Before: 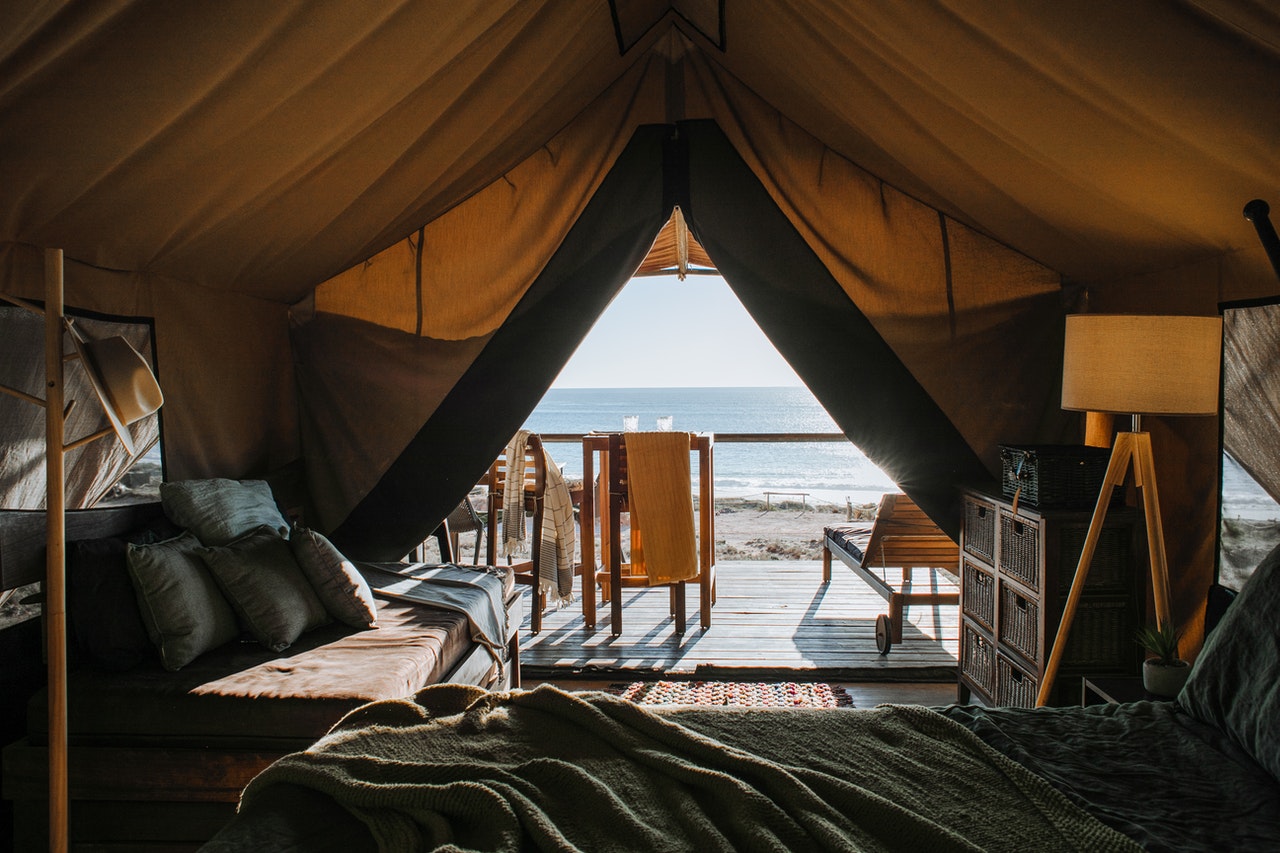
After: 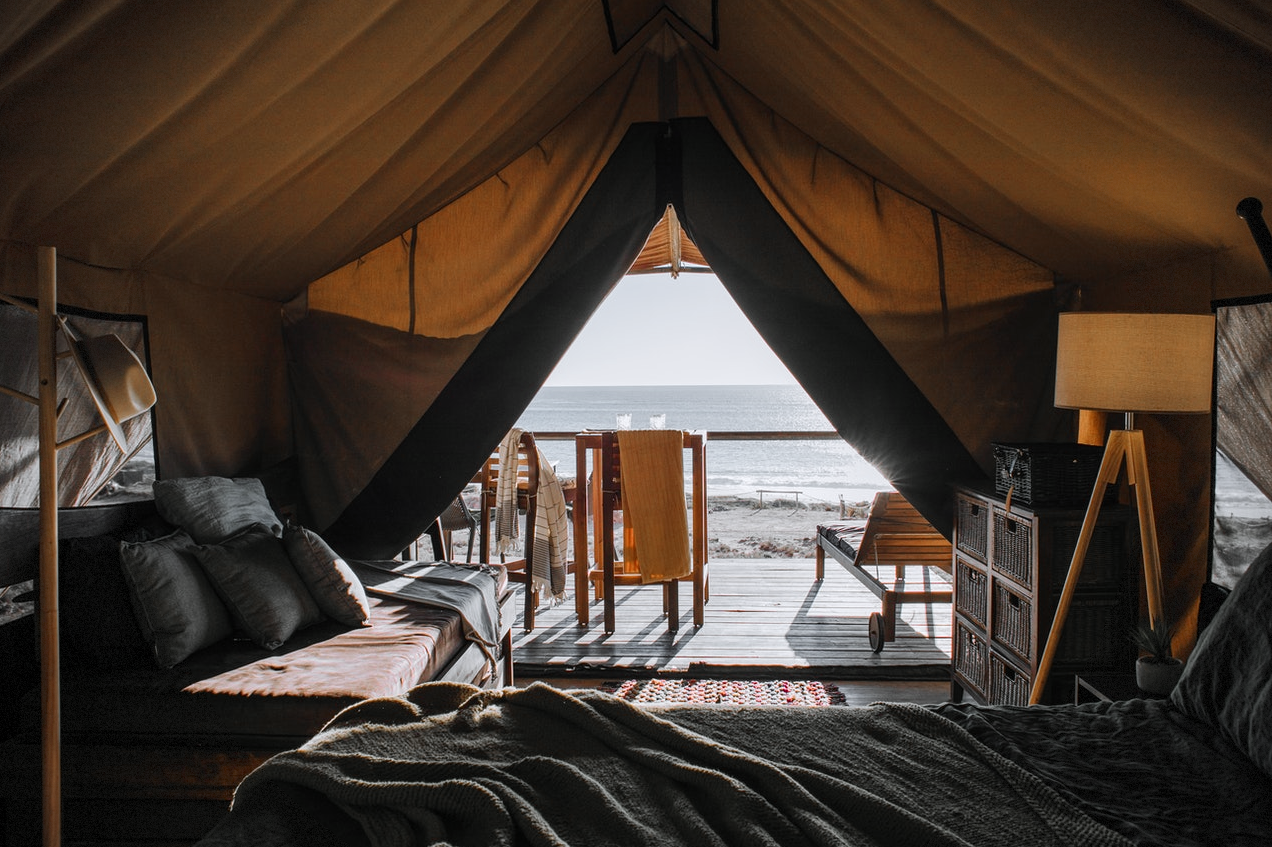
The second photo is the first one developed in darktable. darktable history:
color calibration: illuminant as shot in camera, x 0.358, y 0.373, temperature 4628.91 K
crop and rotate: left 0.564%, top 0.305%, bottom 0.357%
color zones: curves: ch1 [(0, 0.638) (0.193, 0.442) (0.286, 0.15) (0.429, 0.14) (0.571, 0.142) (0.714, 0.154) (0.857, 0.175) (1, 0.638)]
vignetting: fall-off radius 82.74%, dithering 8-bit output
